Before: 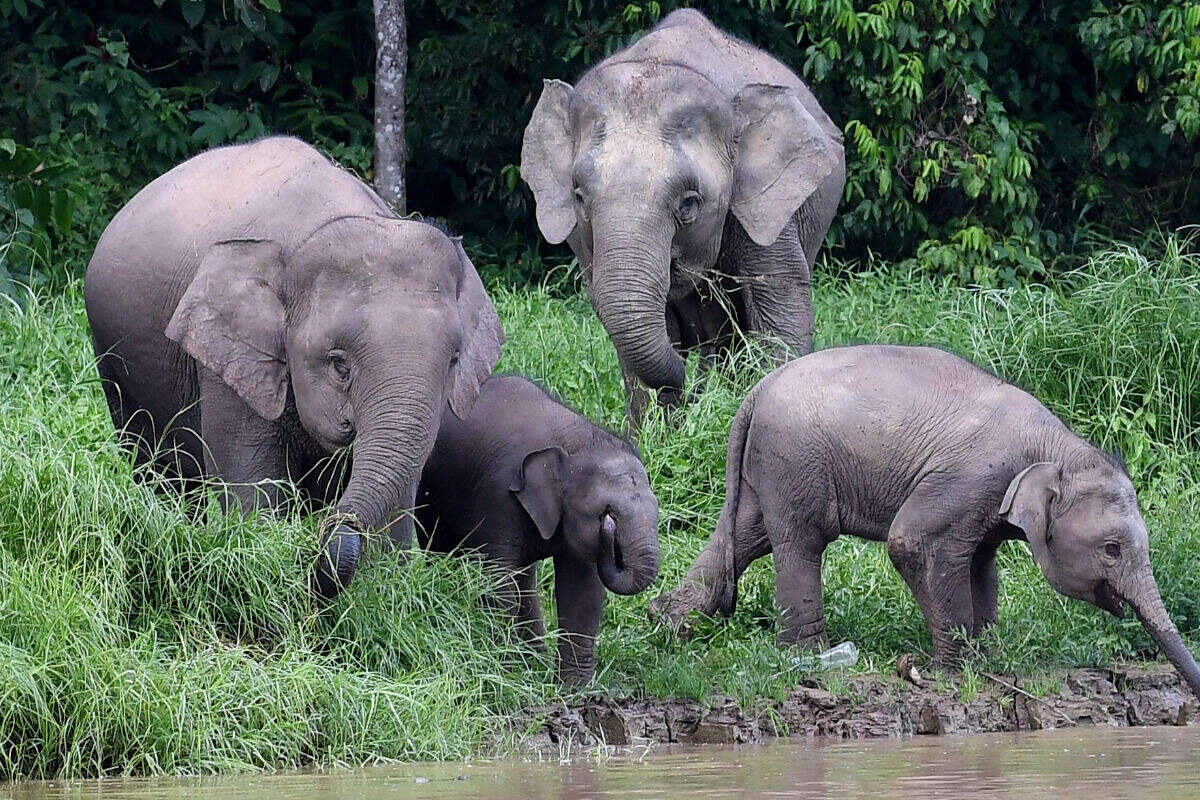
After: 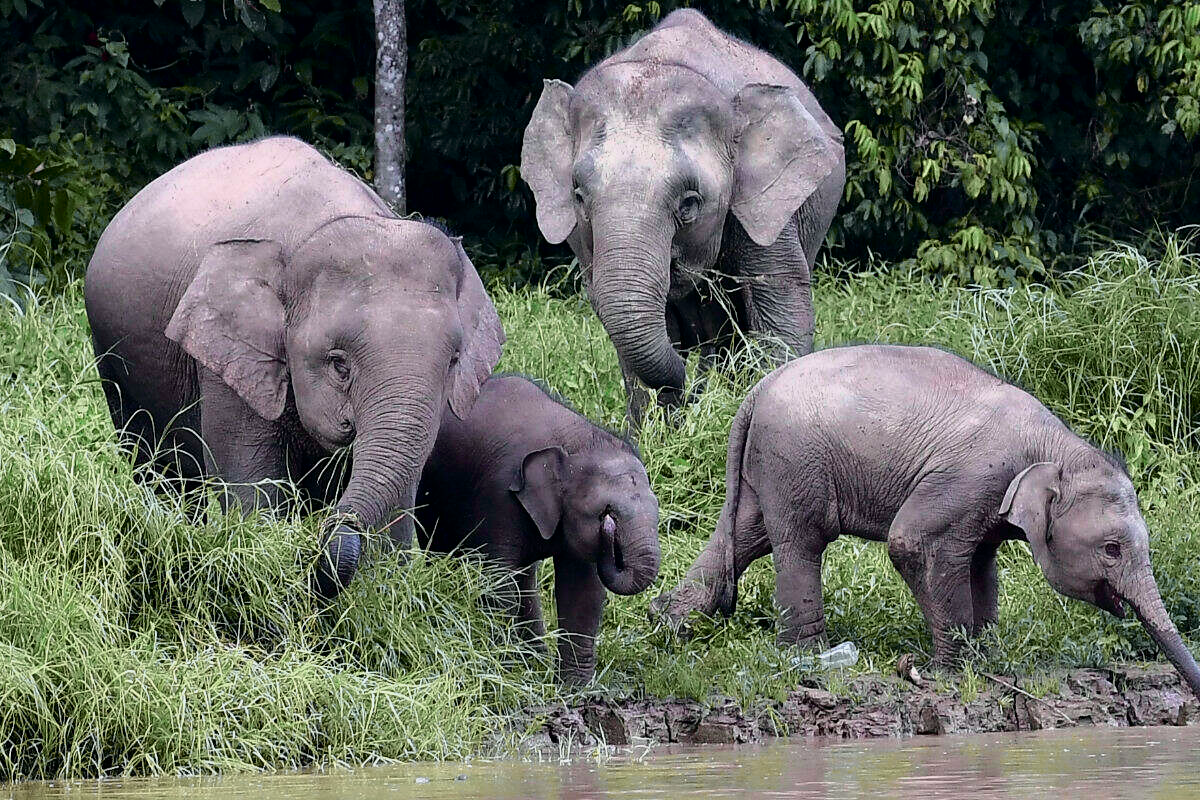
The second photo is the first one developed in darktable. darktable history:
exposure: black level correction 0.001, exposure -0.2 EV, compensate highlight preservation false
tone curve: curves: ch0 [(0, 0) (0.105, 0.068) (0.195, 0.162) (0.283, 0.283) (0.384, 0.404) (0.485, 0.531) (0.638, 0.681) (0.795, 0.879) (1, 0.977)]; ch1 [(0, 0) (0.161, 0.092) (0.35, 0.33) (0.379, 0.401) (0.456, 0.469) (0.504, 0.5) (0.512, 0.514) (0.58, 0.597) (0.635, 0.646) (1, 1)]; ch2 [(0, 0) (0.371, 0.362) (0.437, 0.437) (0.5, 0.5) (0.53, 0.523) (0.56, 0.58) (0.622, 0.606) (1, 1)], color space Lab, independent channels, preserve colors none
